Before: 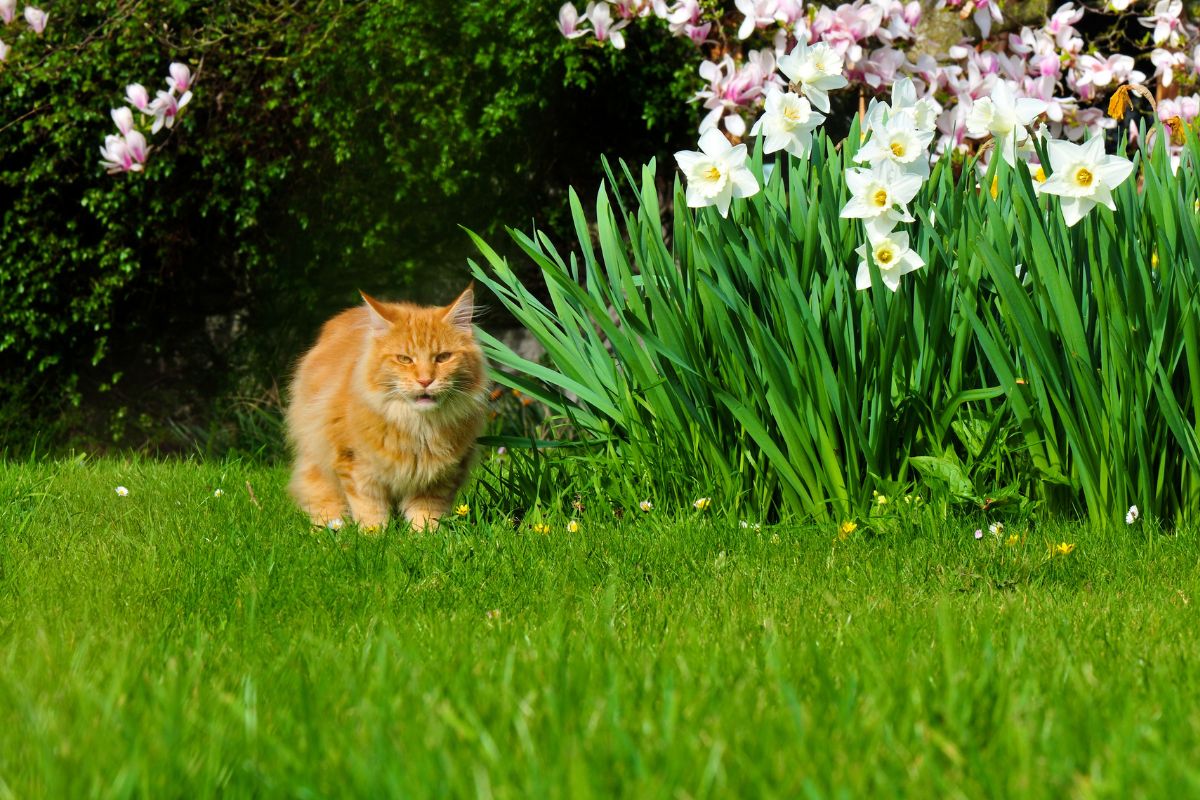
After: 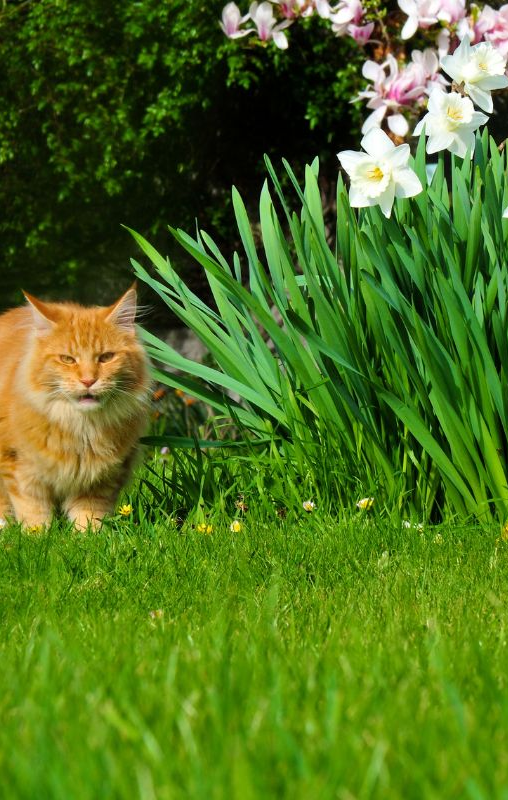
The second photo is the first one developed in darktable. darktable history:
crop: left 28.141%, right 29.485%
color calibration: gray › normalize channels true, illuminant same as pipeline (D50), adaptation XYZ, x 0.345, y 0.358, temperature 5011.89 K, gamut compression 0.009
